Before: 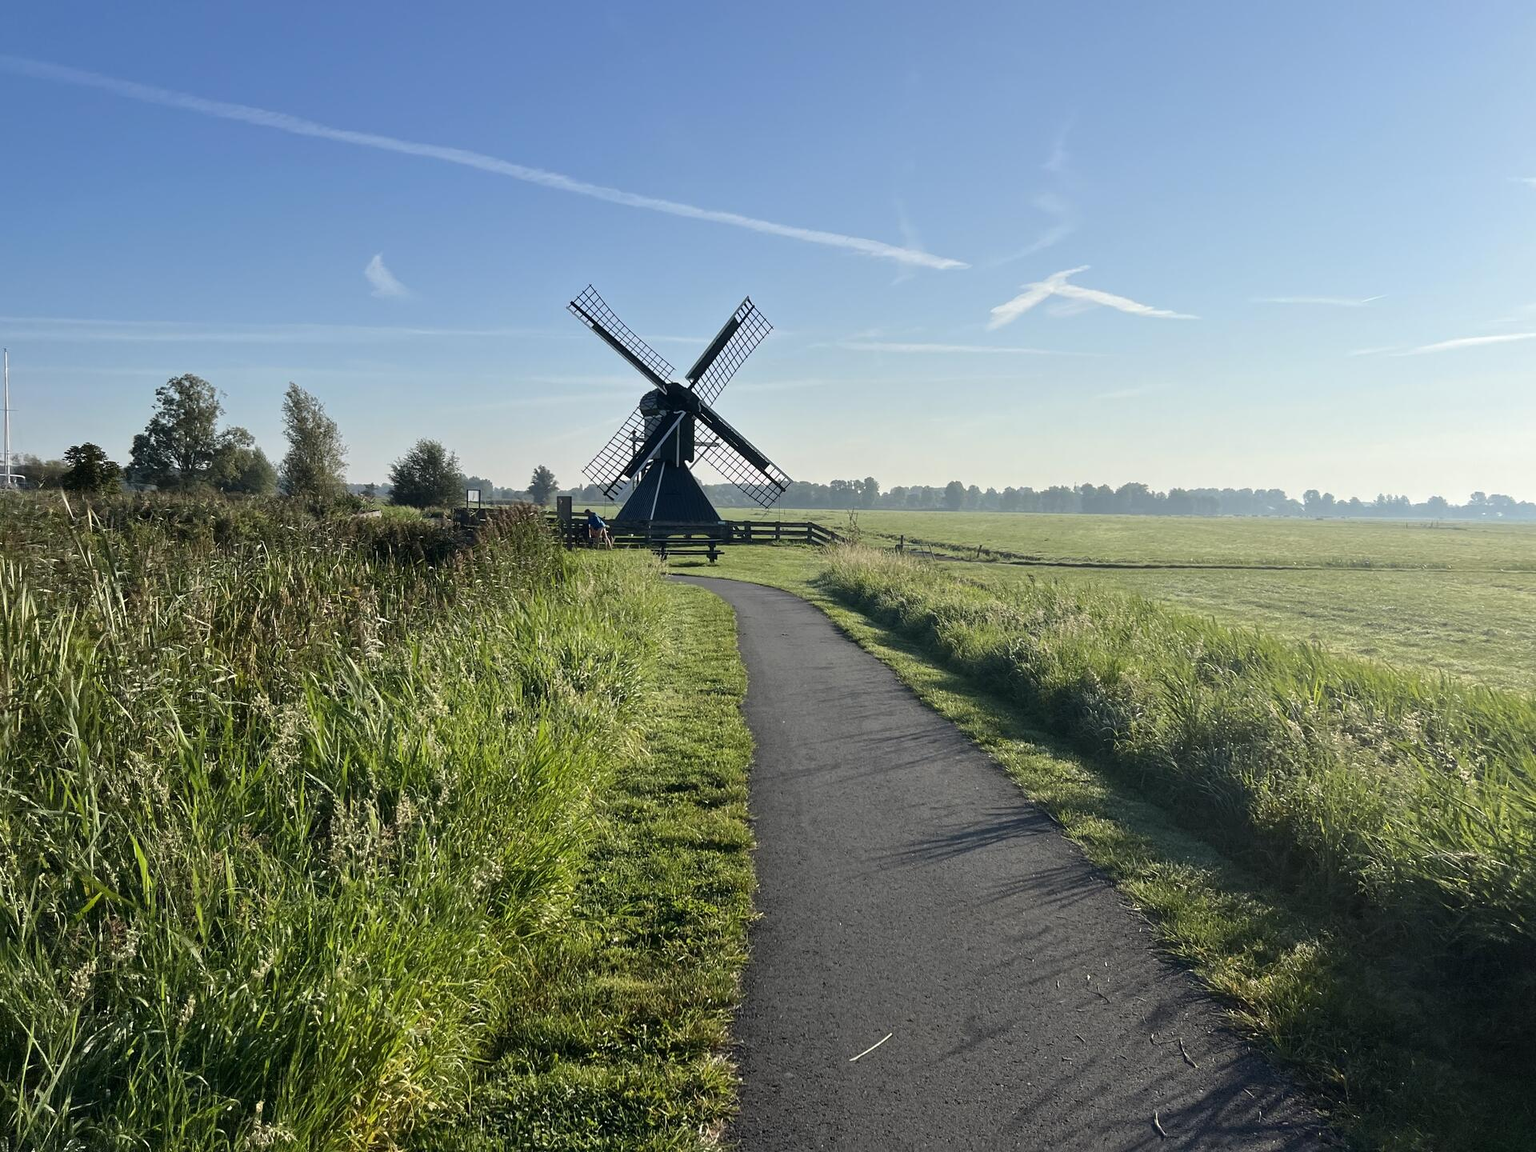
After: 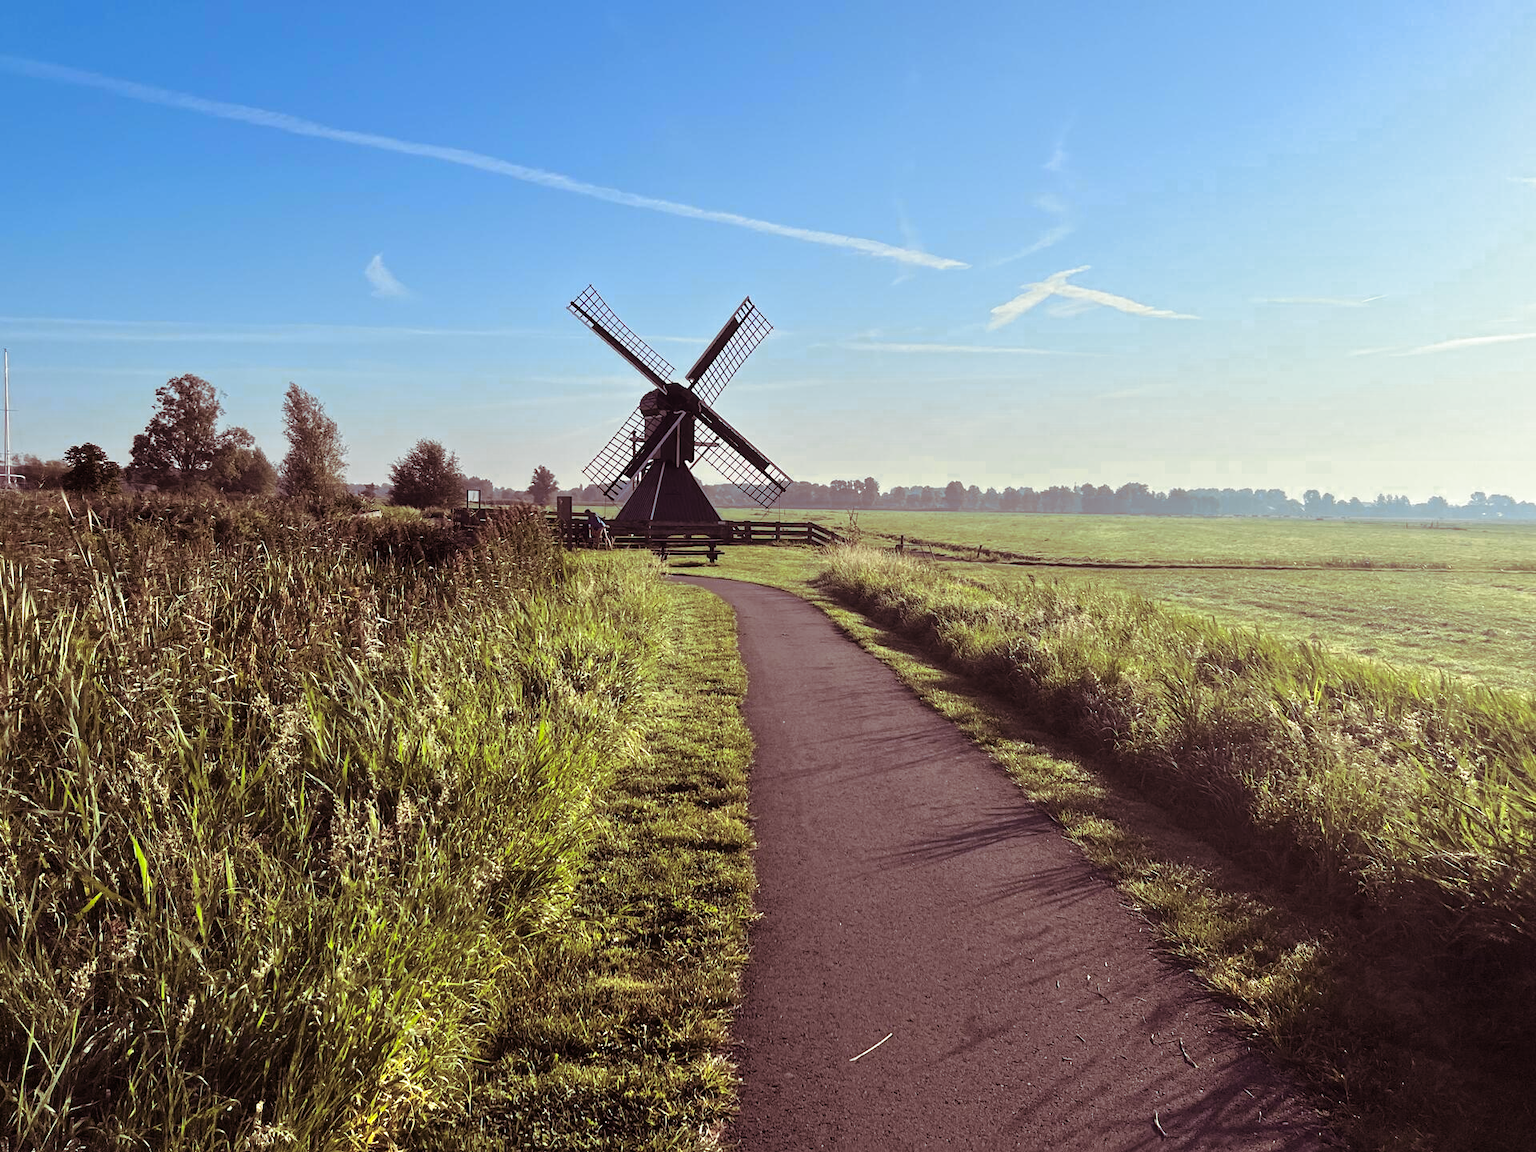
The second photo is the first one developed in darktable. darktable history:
split-toning: on, module defaults
color zones: curves: ch0 [(0.004, 0.305) (0.261, 0.623) (0.389, 0.399) (0.708, 0.571) (0.947, 0.34)]; ch1 [(0.025, 0.645) (0.229, 0.584) (0.326, 0.551) (0.484, 0.262) (0.757, 0.643)]
